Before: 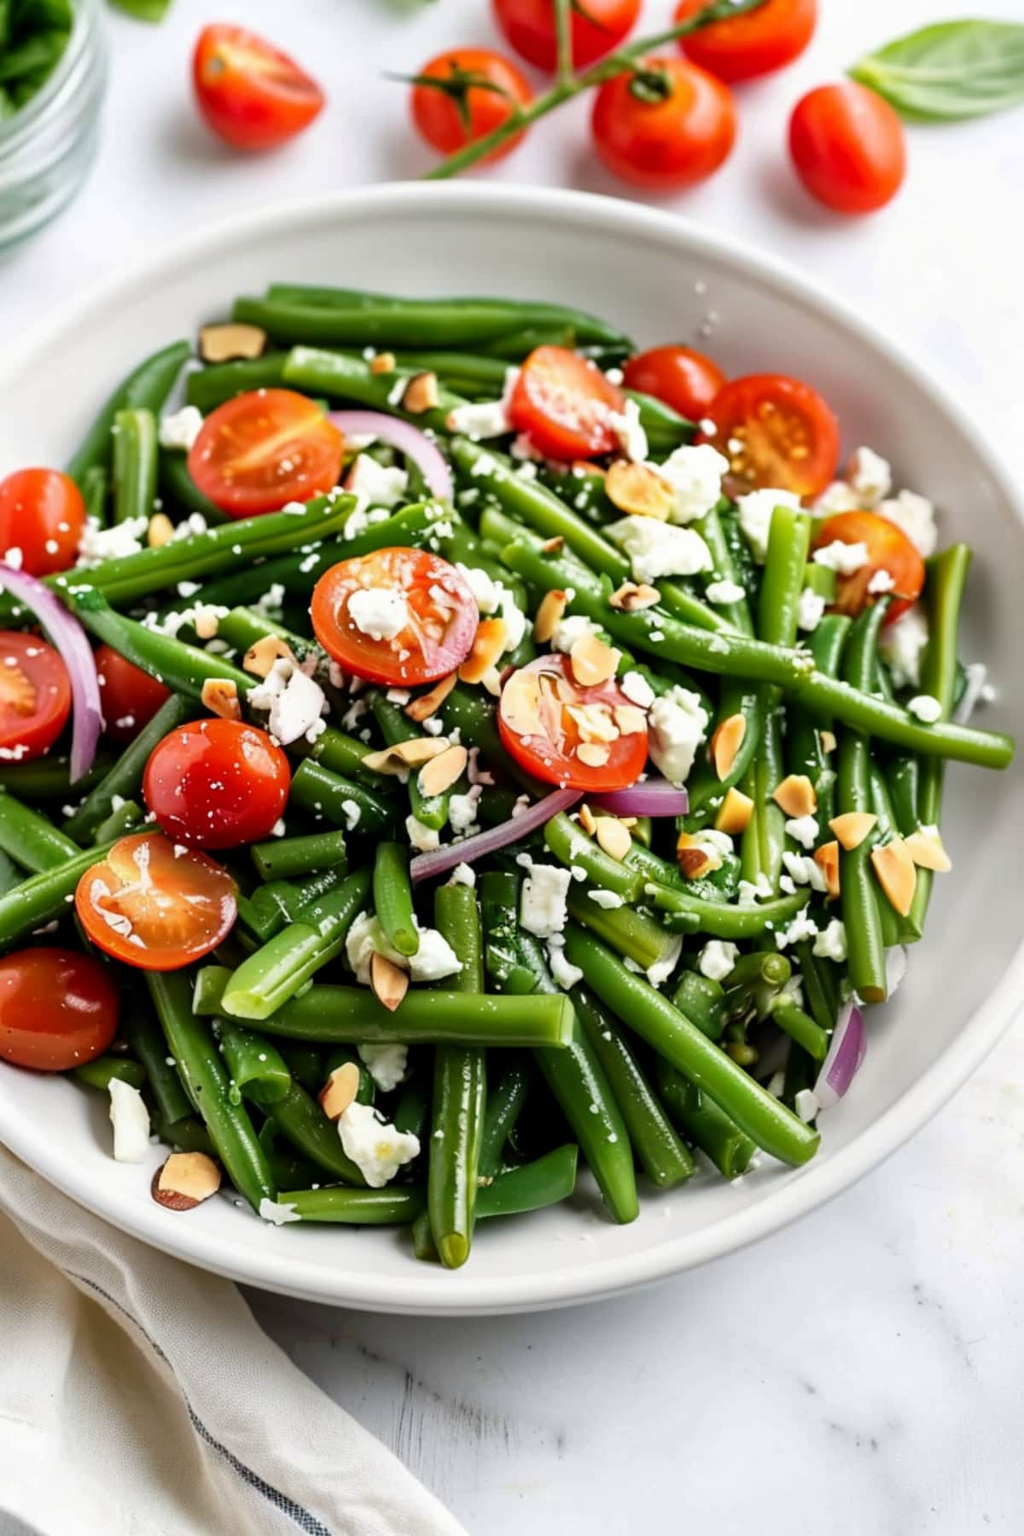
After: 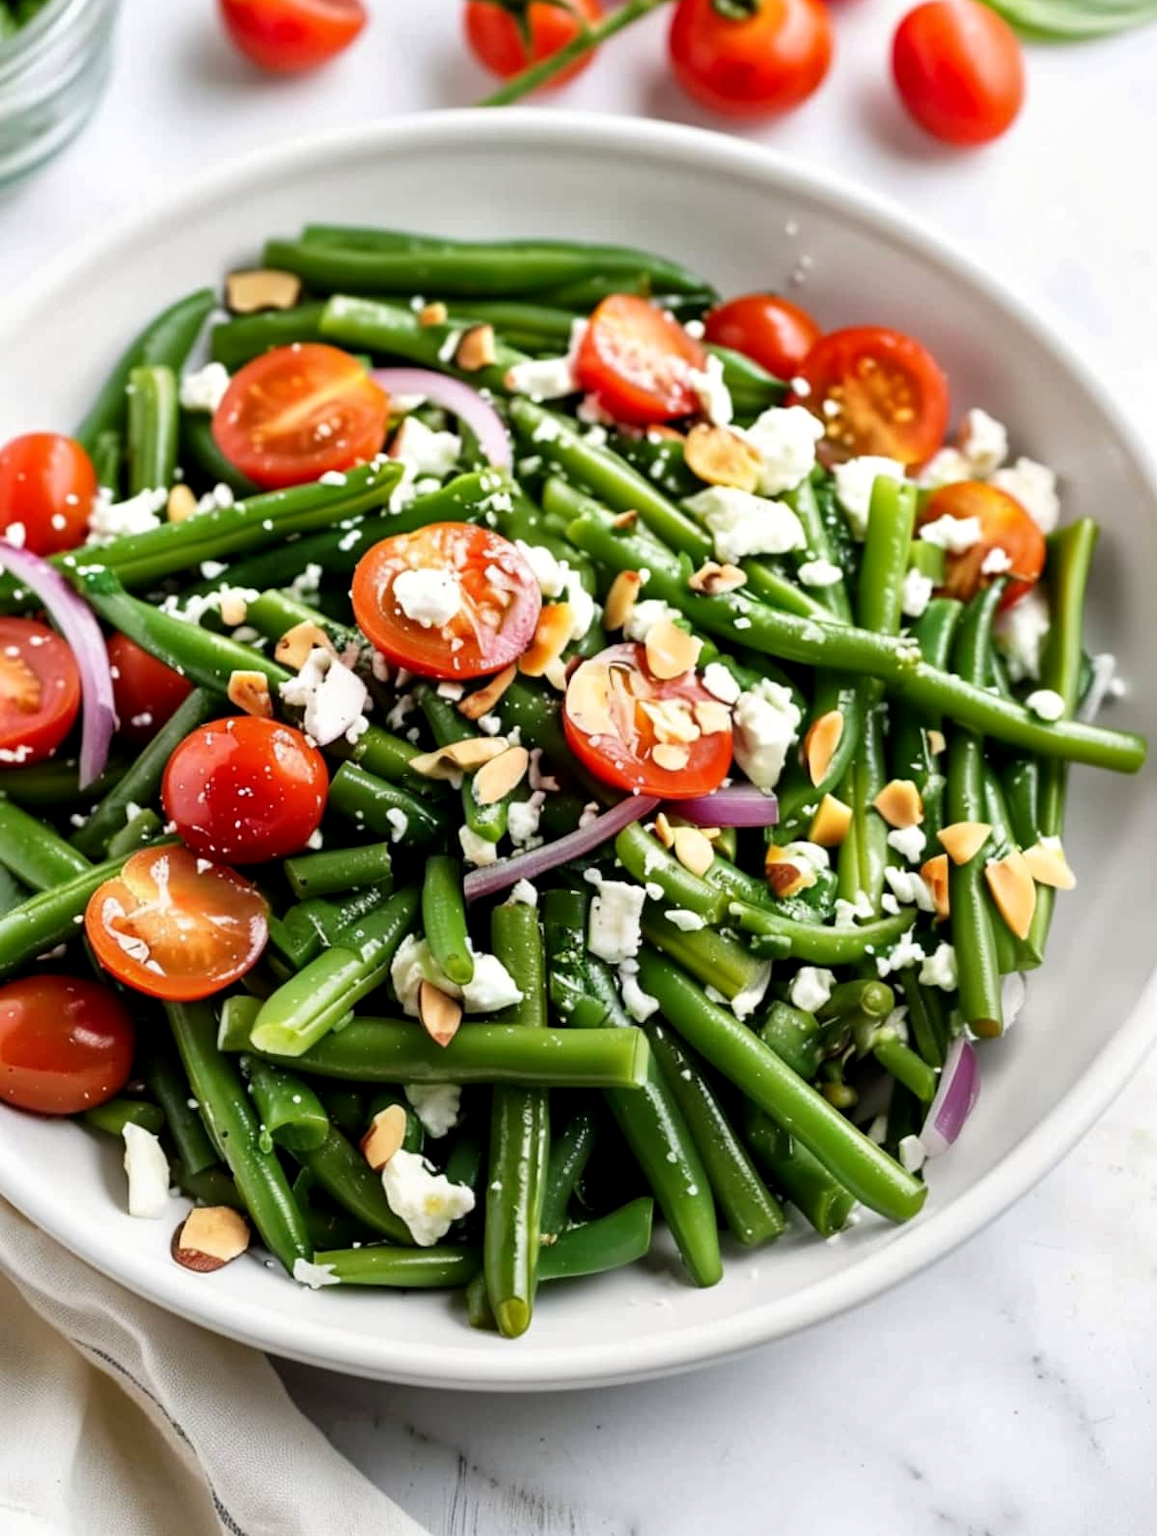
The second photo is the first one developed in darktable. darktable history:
crop and rotate: top 5.606%, bottom 5.903%
local contrast: mode bilateral grid, contrast 19, coarseness 51, detail 119%, midtone range 0.2
tone equalizer: on, module defaults
